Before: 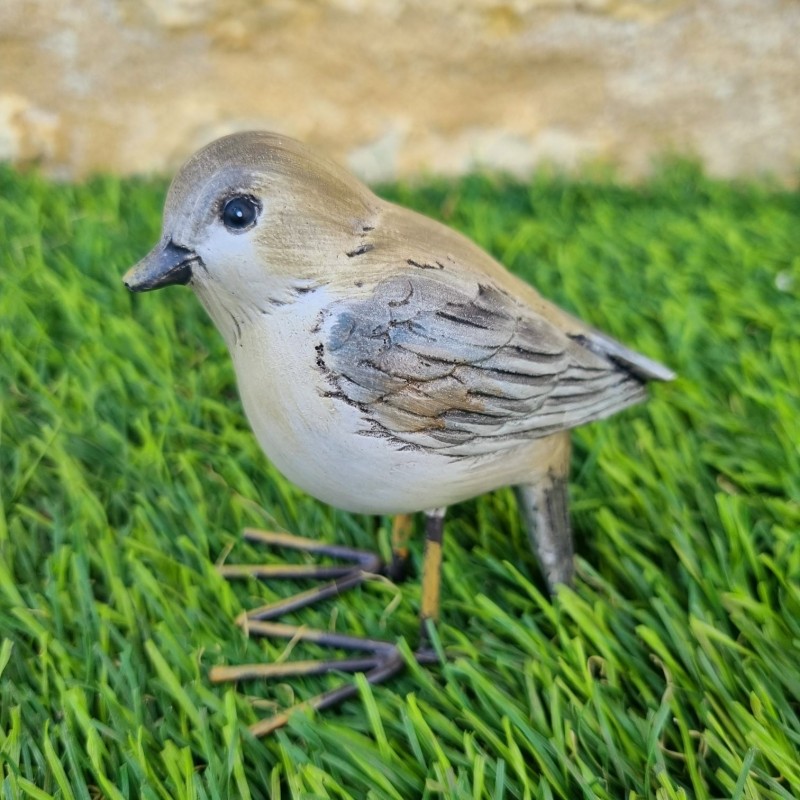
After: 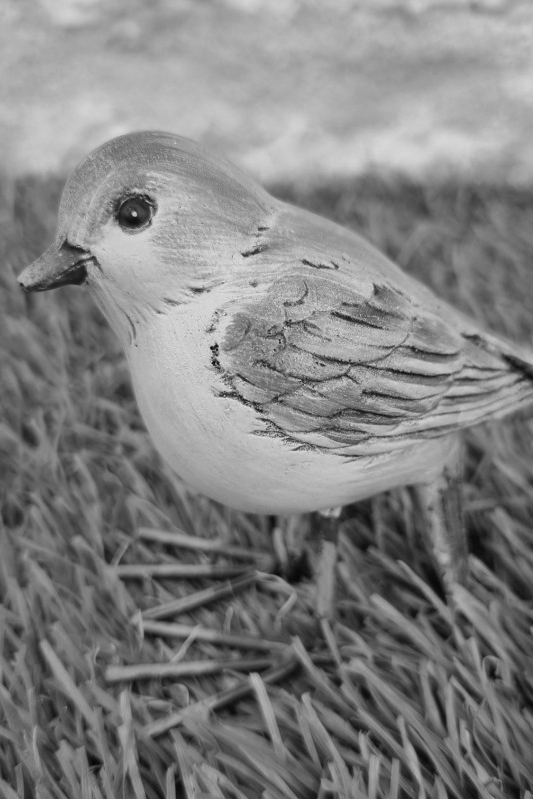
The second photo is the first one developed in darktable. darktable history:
crop and rotate: left 13.342%, right 19.991%
monochrome: a -11.7, b 1.62, size 0.5, highlights 0.38
